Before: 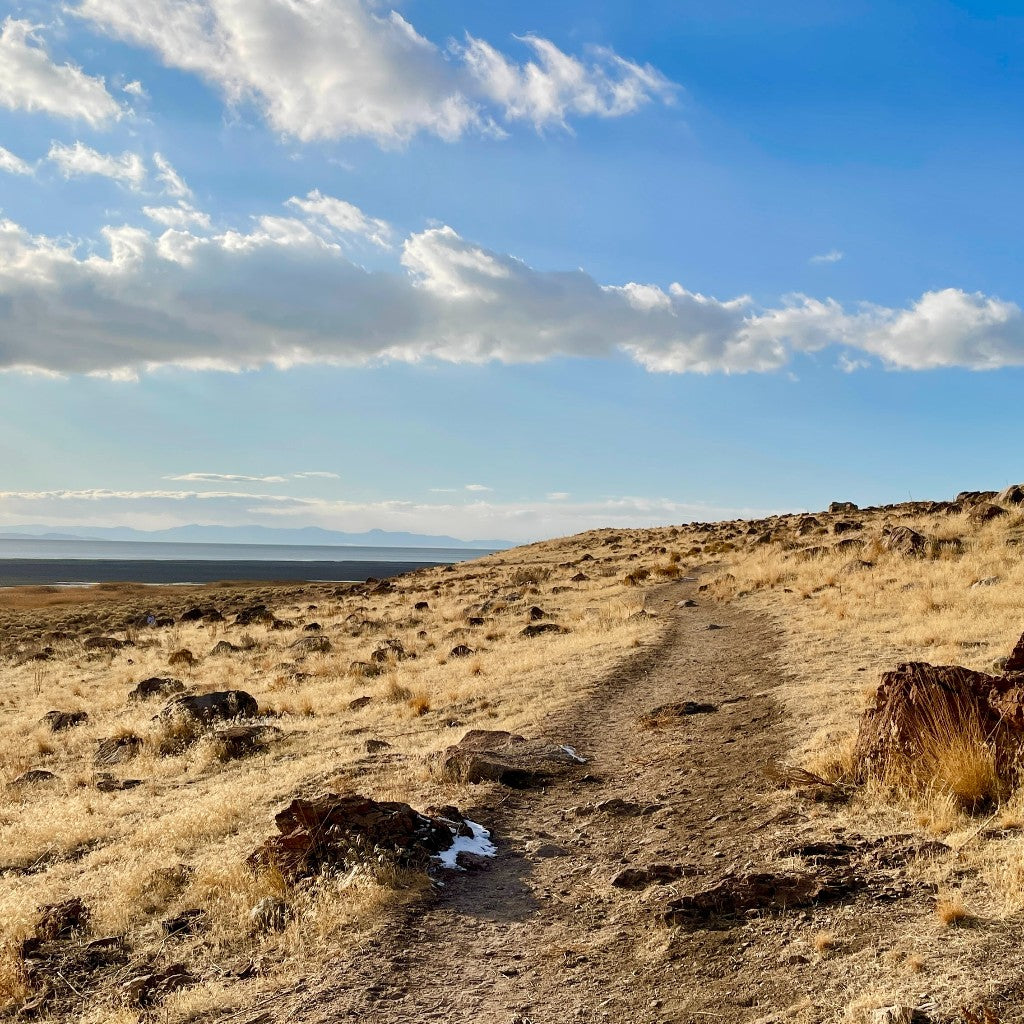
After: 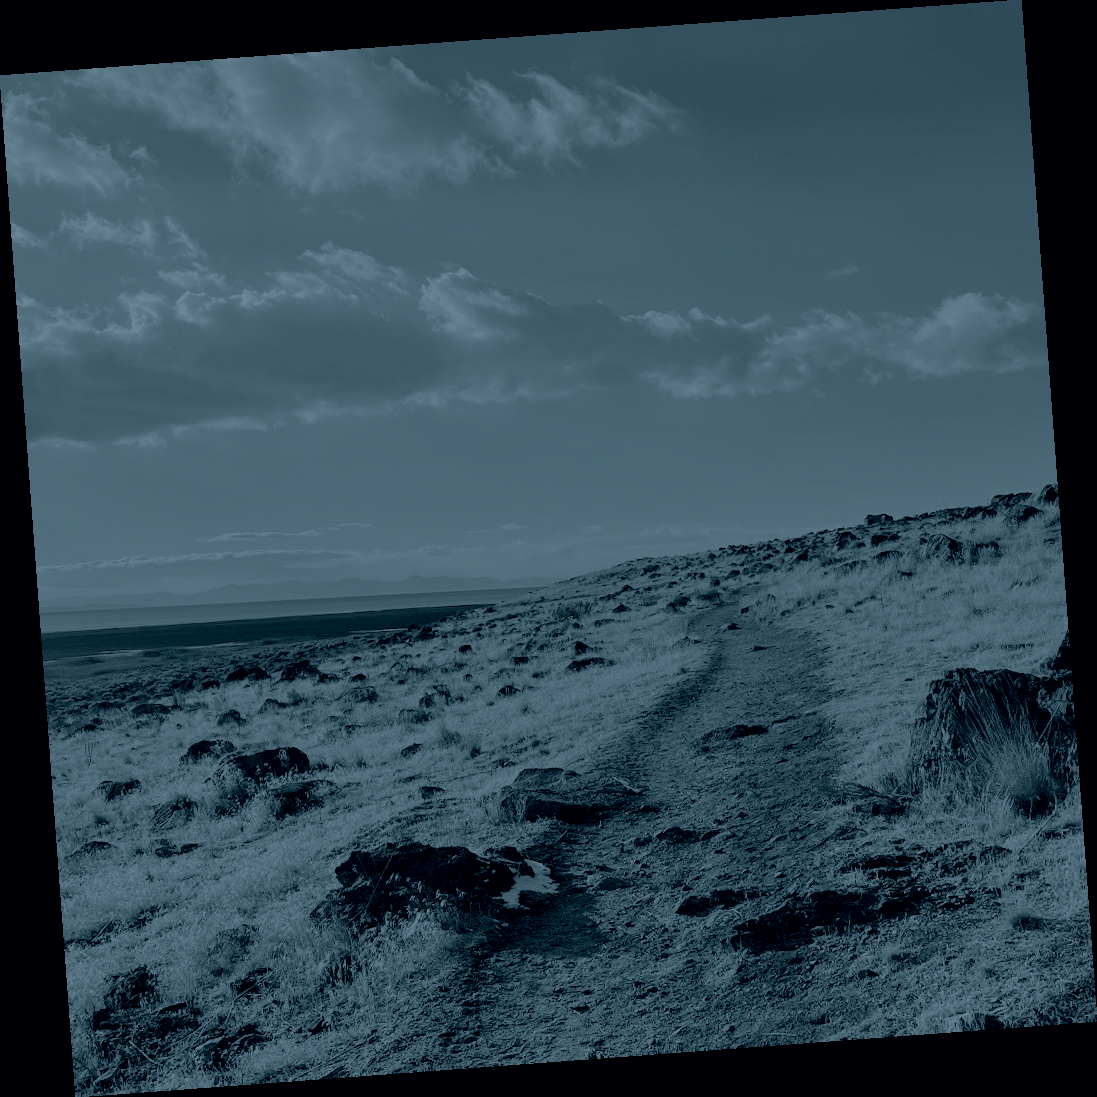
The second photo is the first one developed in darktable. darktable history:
tone curve: curves: ch0 [(0, 0) (0.003, 0.011) (0.011, 0.012) (0.025, 0.013) (0.044, 0.023) (0.069, 0.04) (0.1, 0.06) (0.136, 0.094) (0.177, 0.145) (0.224, 0.213) (0.277, 0.301) (0.335, 0.389) (0.399, 0.473) (0.468, 0.554) (0.543, 0.627) (0.623, 0.694) (0.709, 0.763) (0.801, 0.83) (0.898, 0.906) (1, 1)], preserve colors none
rotate and perspective: rotation -4.25°, automatic cropping off
colorize: hue 194.4°, saturation 29%, source mix 61.75%, lightness 3.98%, version 1
